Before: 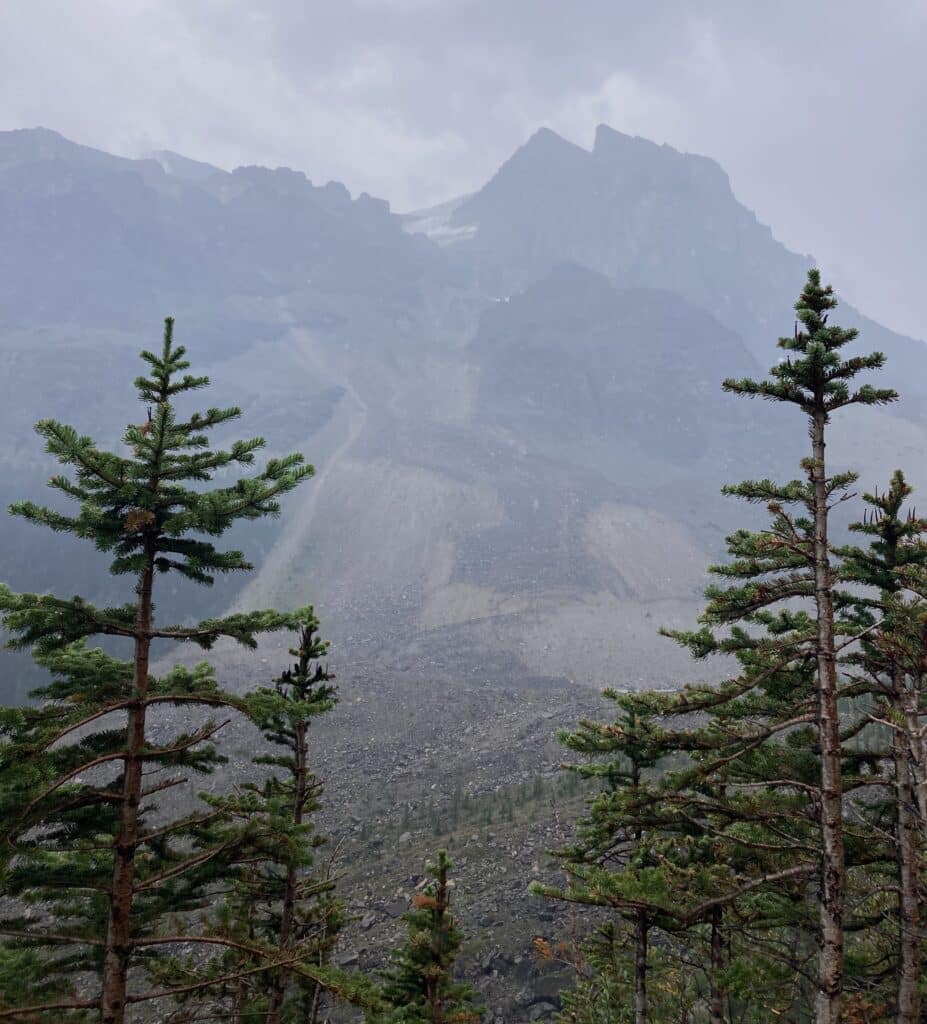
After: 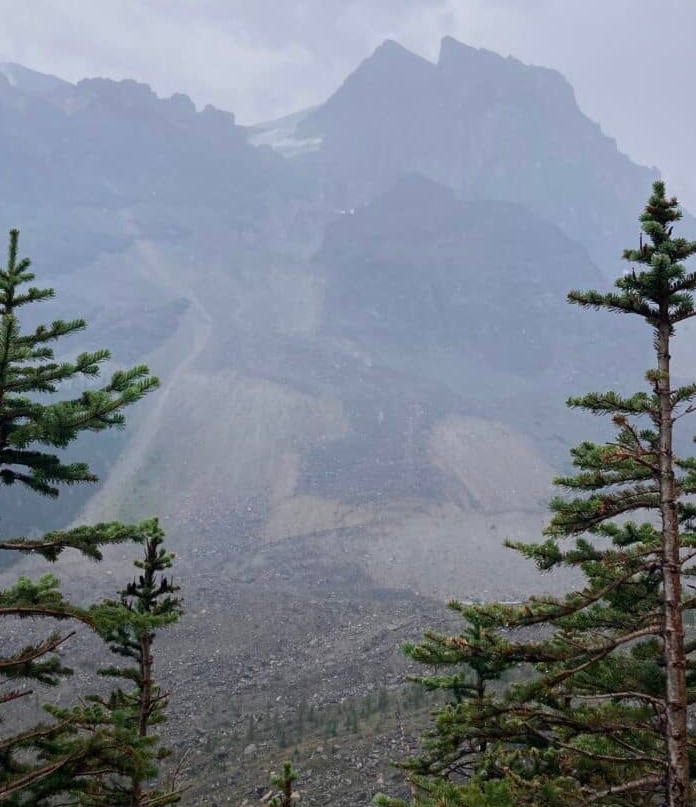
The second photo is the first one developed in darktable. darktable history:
crop: left 16.754%, top 8.631%, right 8.12%, bottom 12.54%
